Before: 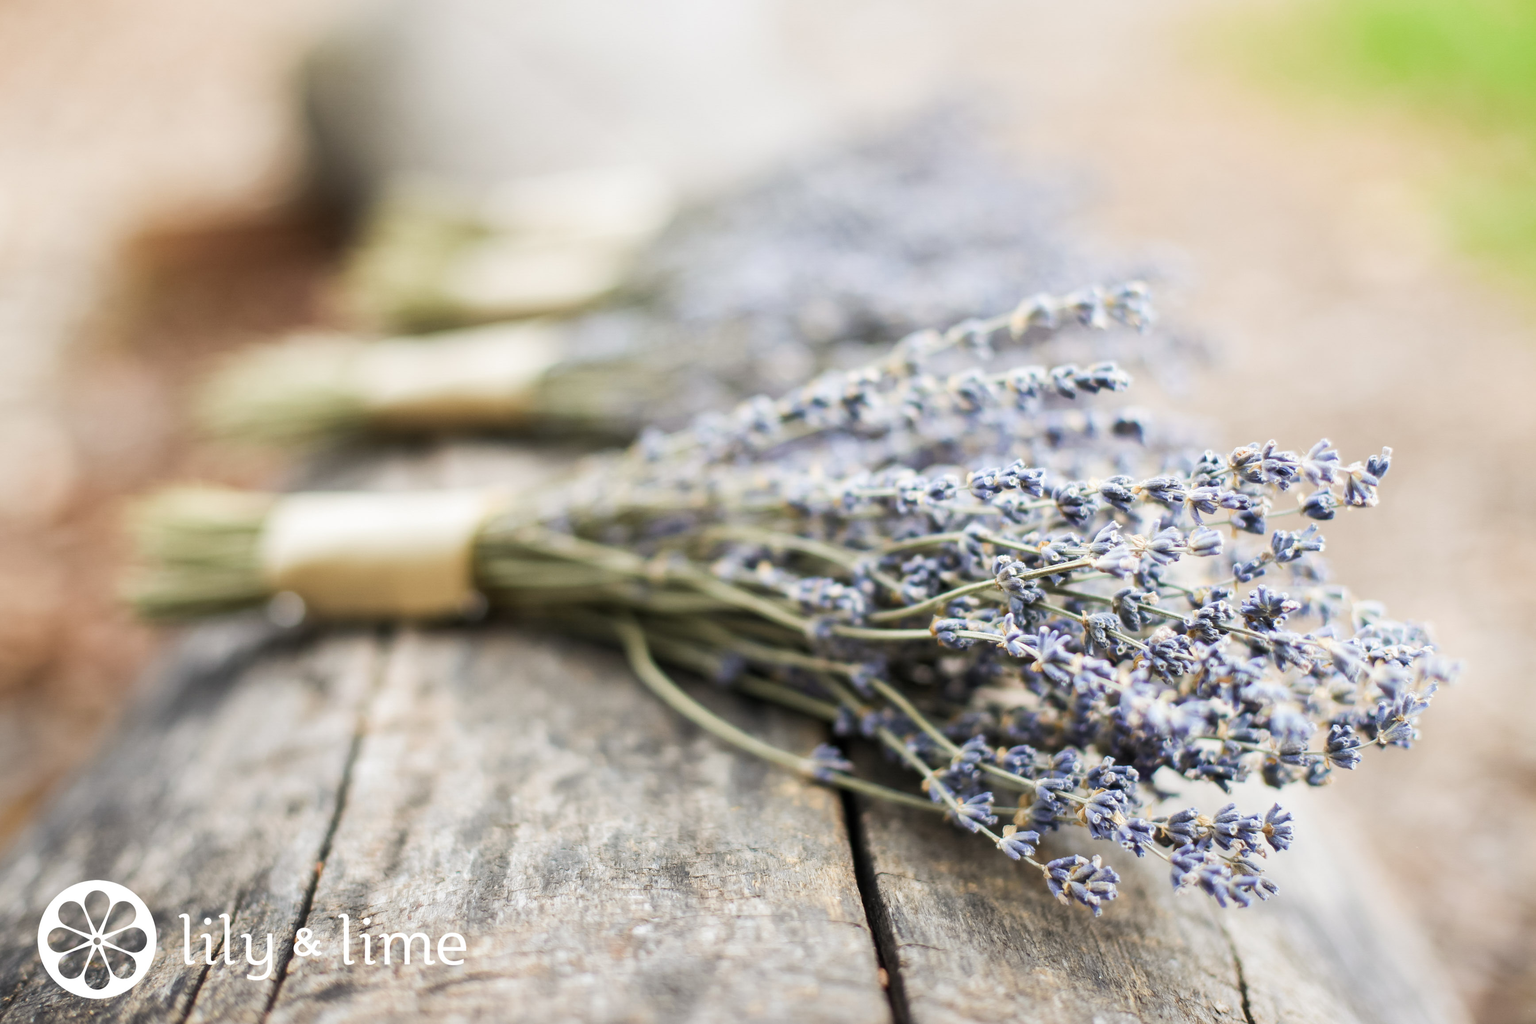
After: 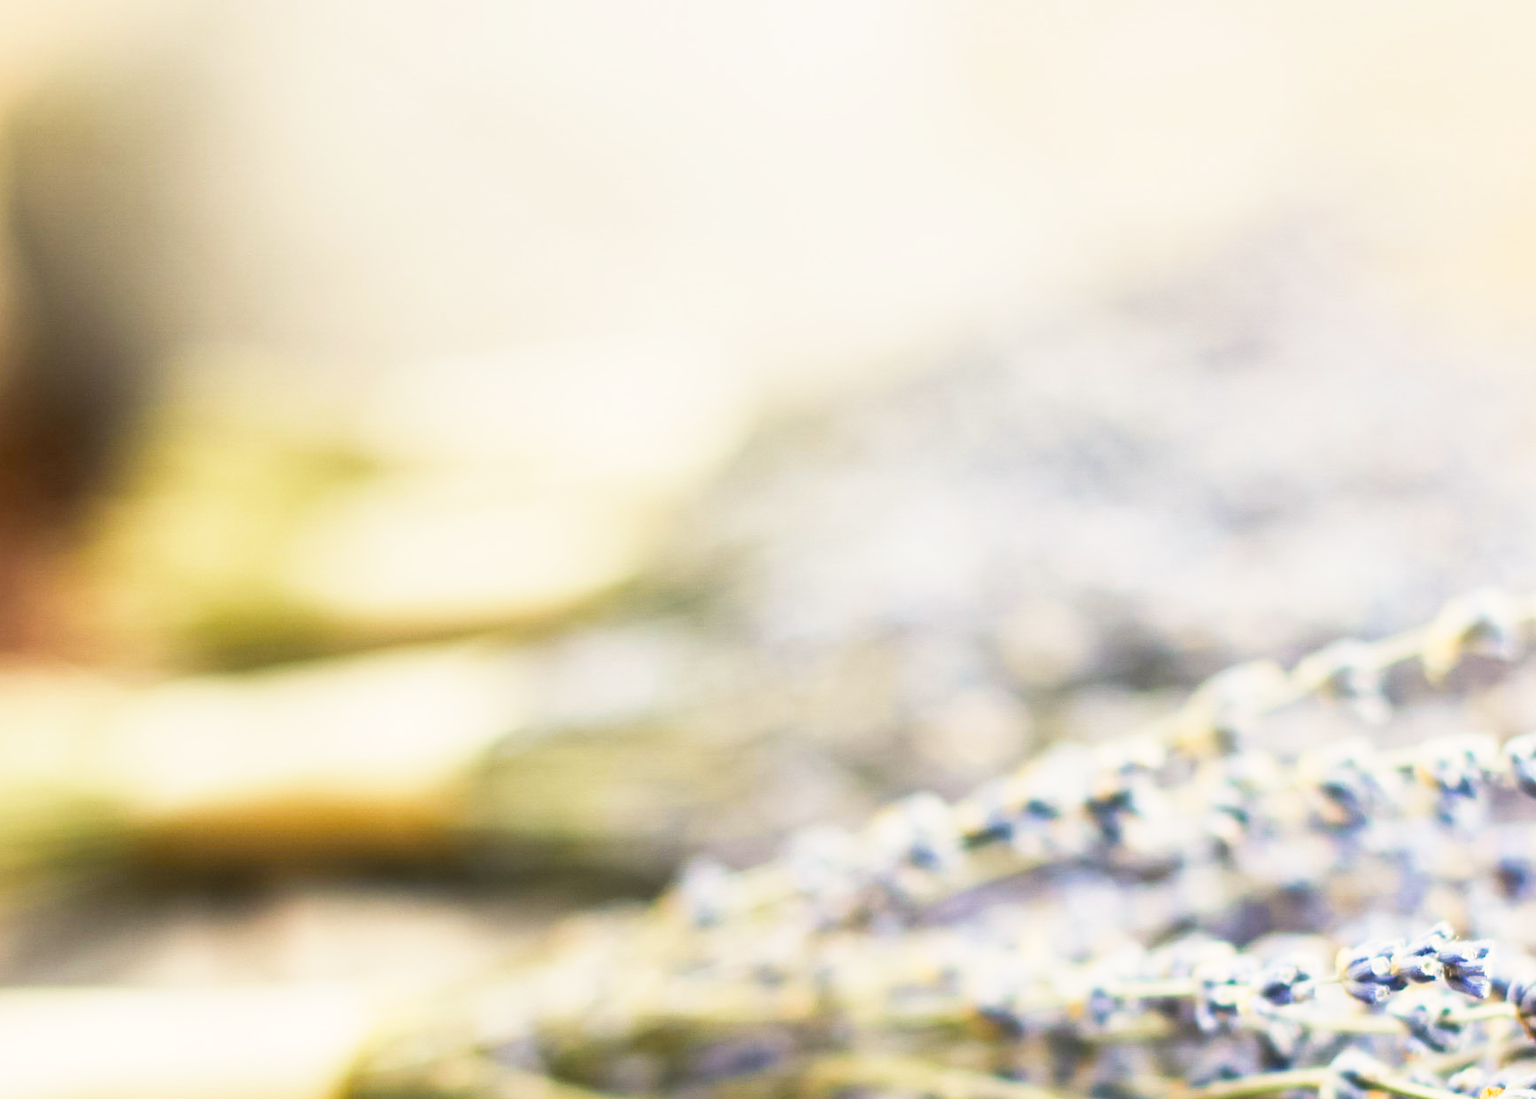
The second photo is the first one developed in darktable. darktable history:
crop: left 19.645%, right 30.543%, bottom 46.526%
color balance rgb: highlights gain › chroma 3.048%, highlights gain › hue 78.33°, perceptual saturation grading › global saturation 30.979%, global vibrance 14.567%
base curve: curves: ch0 [(0, 0) (0.579, 0.807) (1, 1)], preserve colors none
